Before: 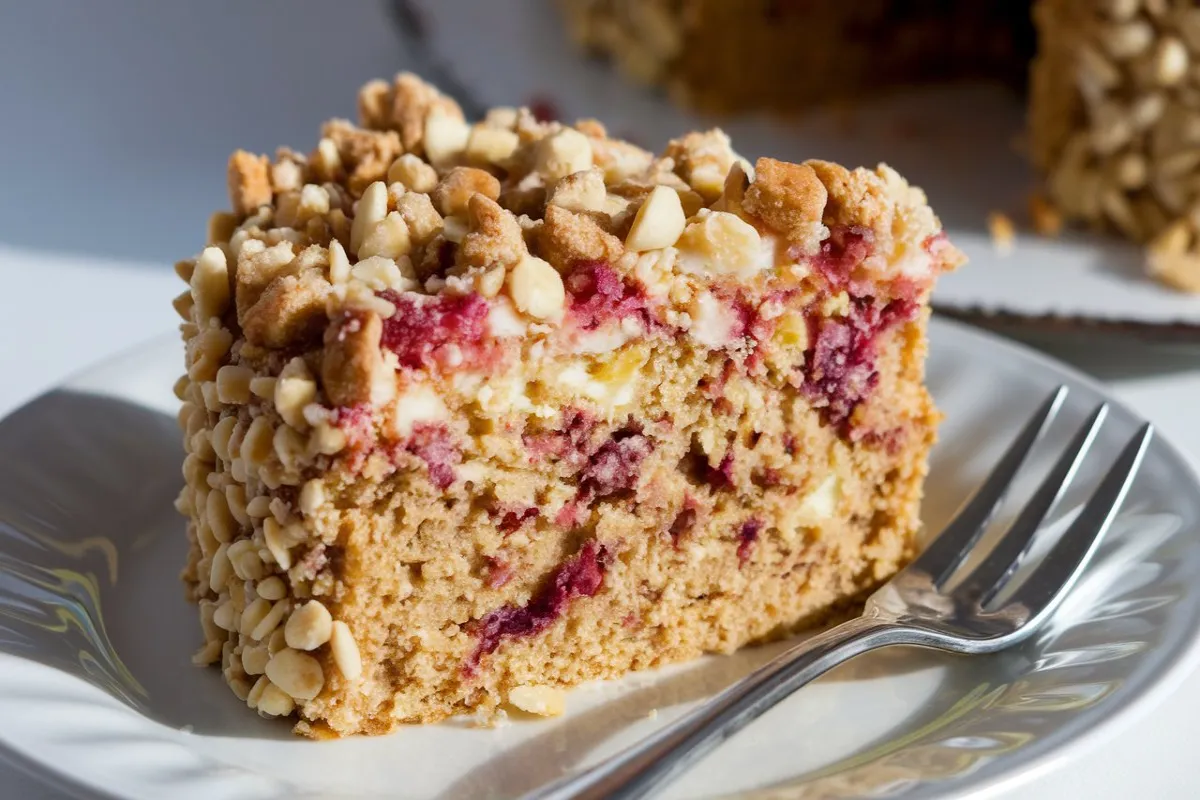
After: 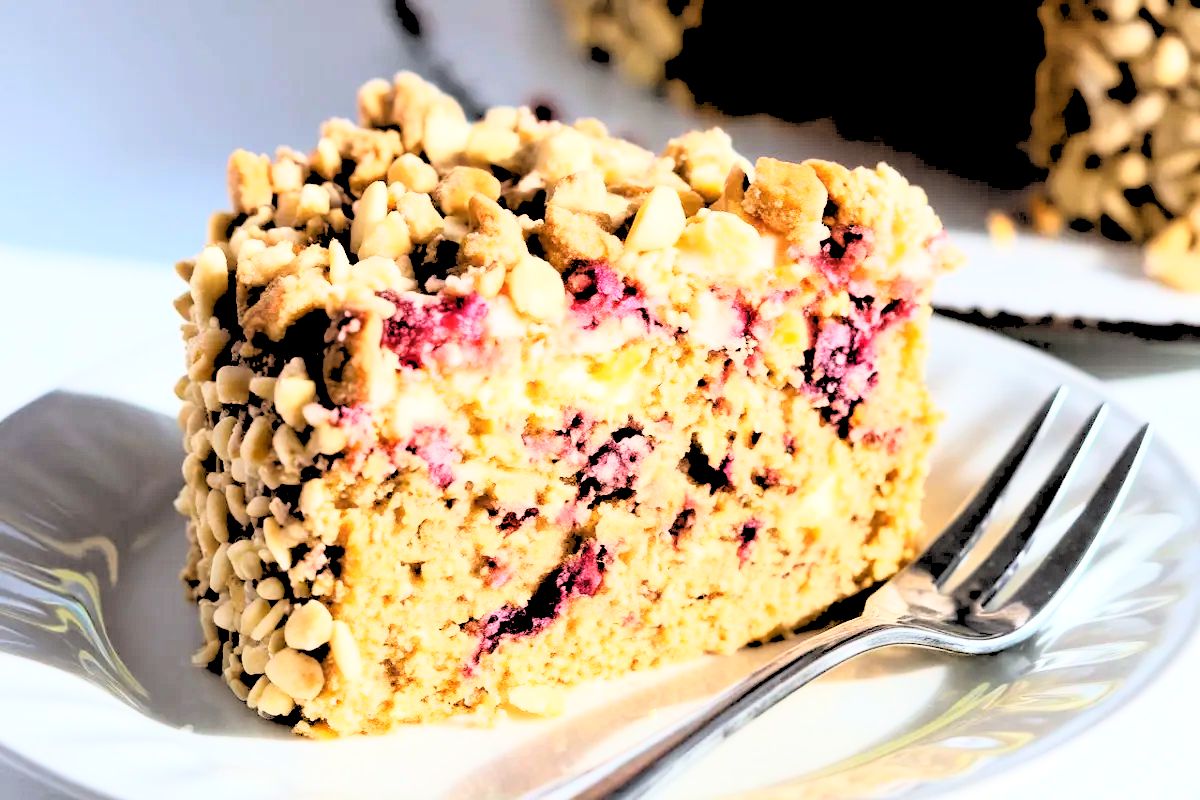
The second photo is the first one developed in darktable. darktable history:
rgb curve: curves: ch0 [(0, 0) (0.21, 0.15) (0.24, 0.21) (0.5, 0.75) (0.75, 0.96) (0.89, 0.99) (1, 1)]; ch1 [(0, 0.02) (0.21, 0.13) (0.25, 0.2) (0.5, 0.67) (0.75, 0.9) (0.89, 0.97) (1, 1)]; ch2 [(0, 0.02) (0.21, 0.13) (0.25, 0.2) (0.5, 0.67) (0.75, 0.9) (0.89, 0.97) (1, 1)], compensate middle gray true
rgb levels: levels [[0.027, 0.429, 0.996], [0, 0.5, 1], [0, 0.5, 1]]
